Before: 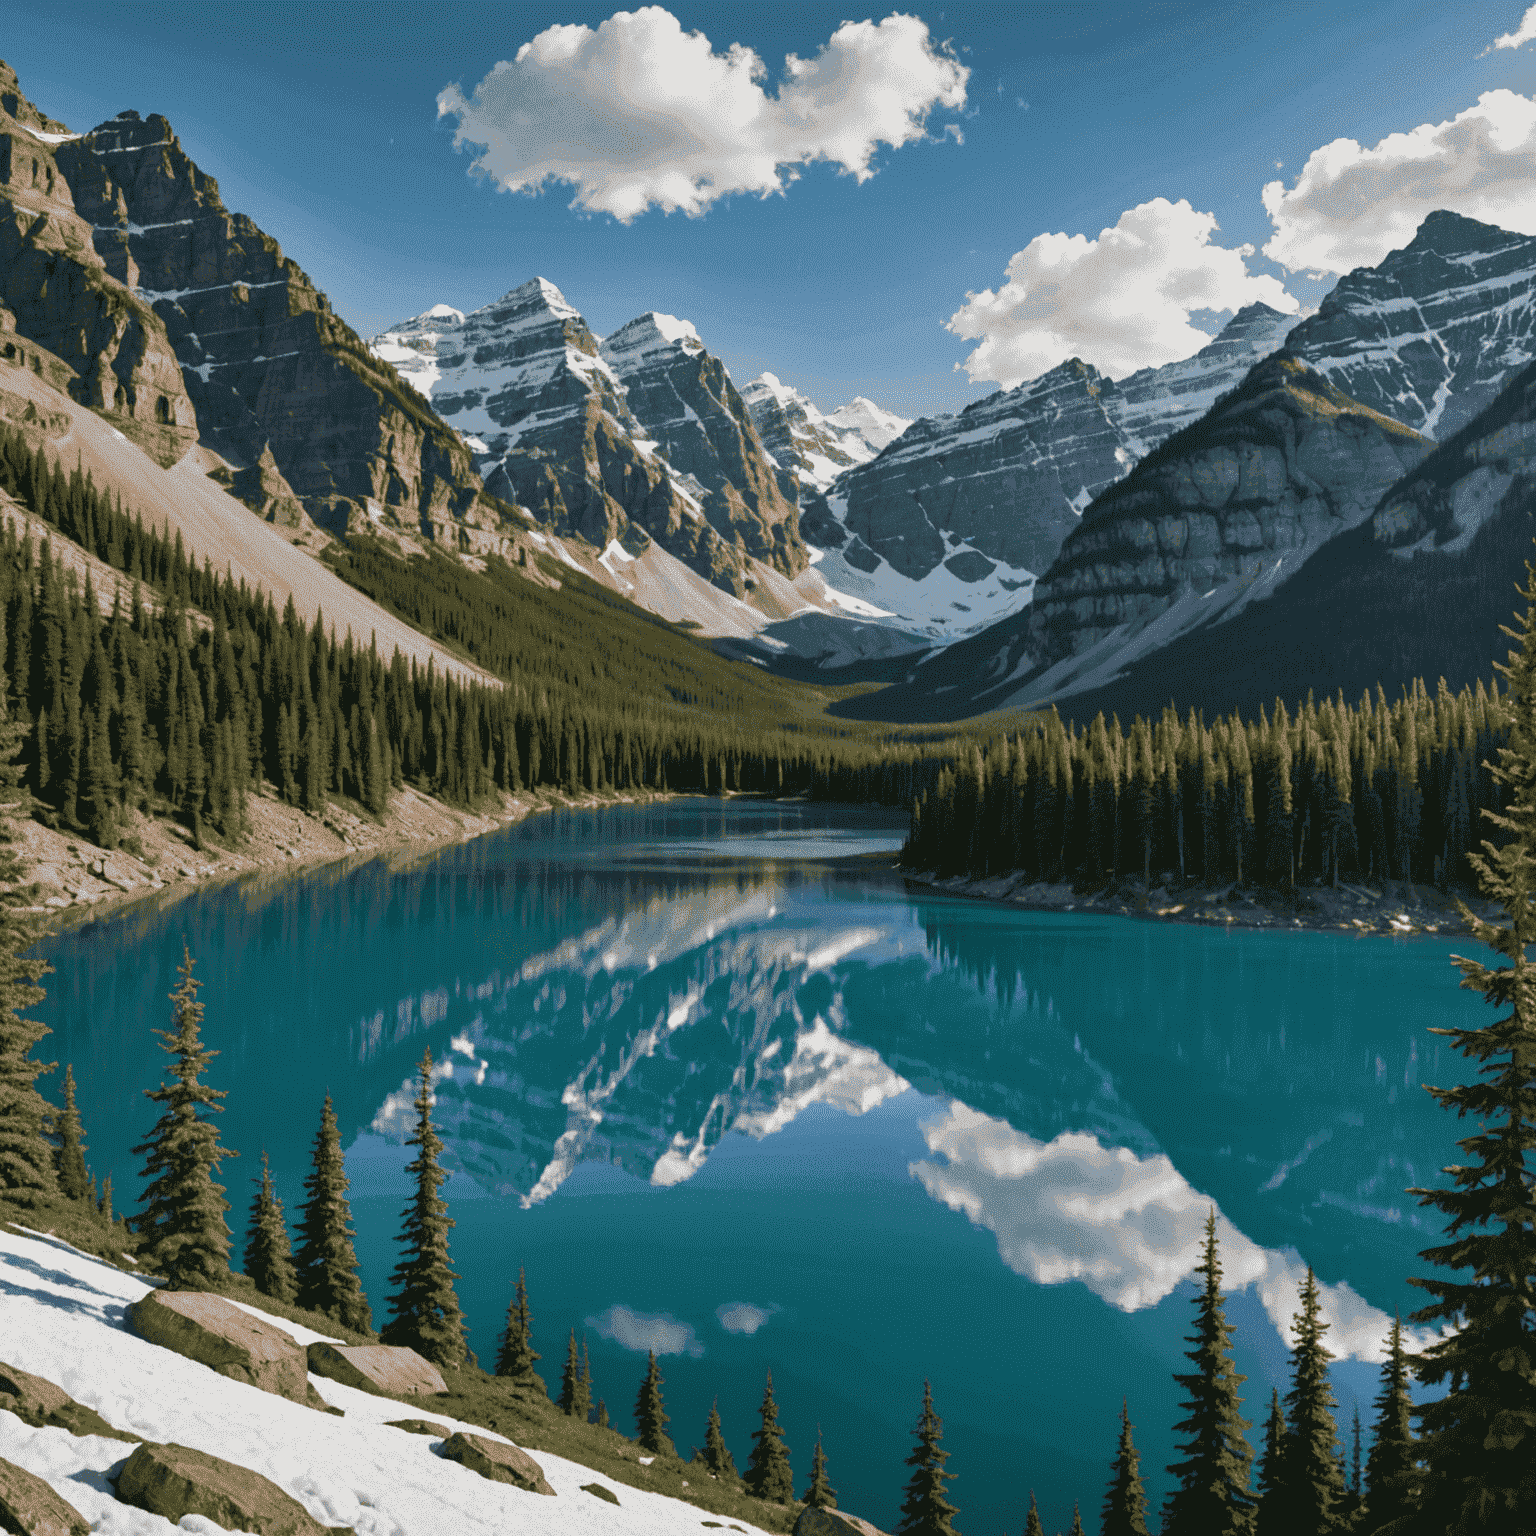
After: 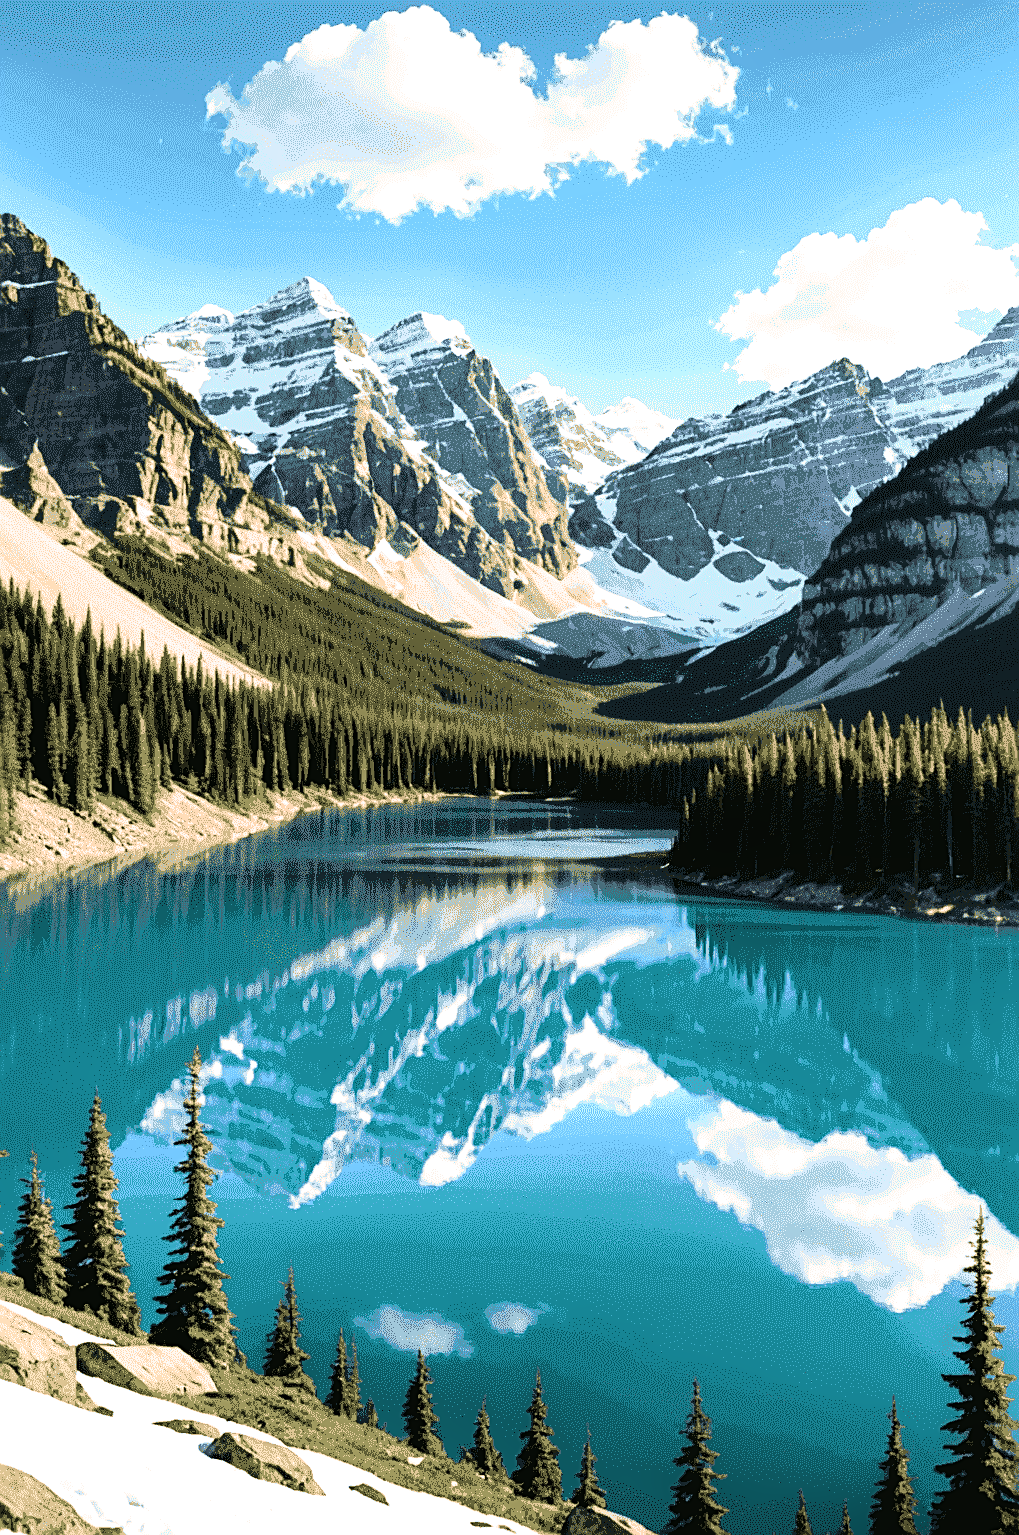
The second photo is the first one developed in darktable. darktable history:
tone equalizer: -8 EV -1.11 EV, -7 EV -1.05 EV, -6 EV -0.85 EV, -5 EV -0.571 EV, -3 EV 0.6 EV, -2 EV 0.855 EV, -1 EV 0.995 EV, +0 EV 1.06 EV
base curve: curves: ch0 [(0, 0) (0.036, 0.025) (0.121, 0.166) (0.206, 0.329) (0.605, 0.79) (1, 1)]
sharpen: amount 0.466
crop and rotate: left 15.052%, right 18.588%
